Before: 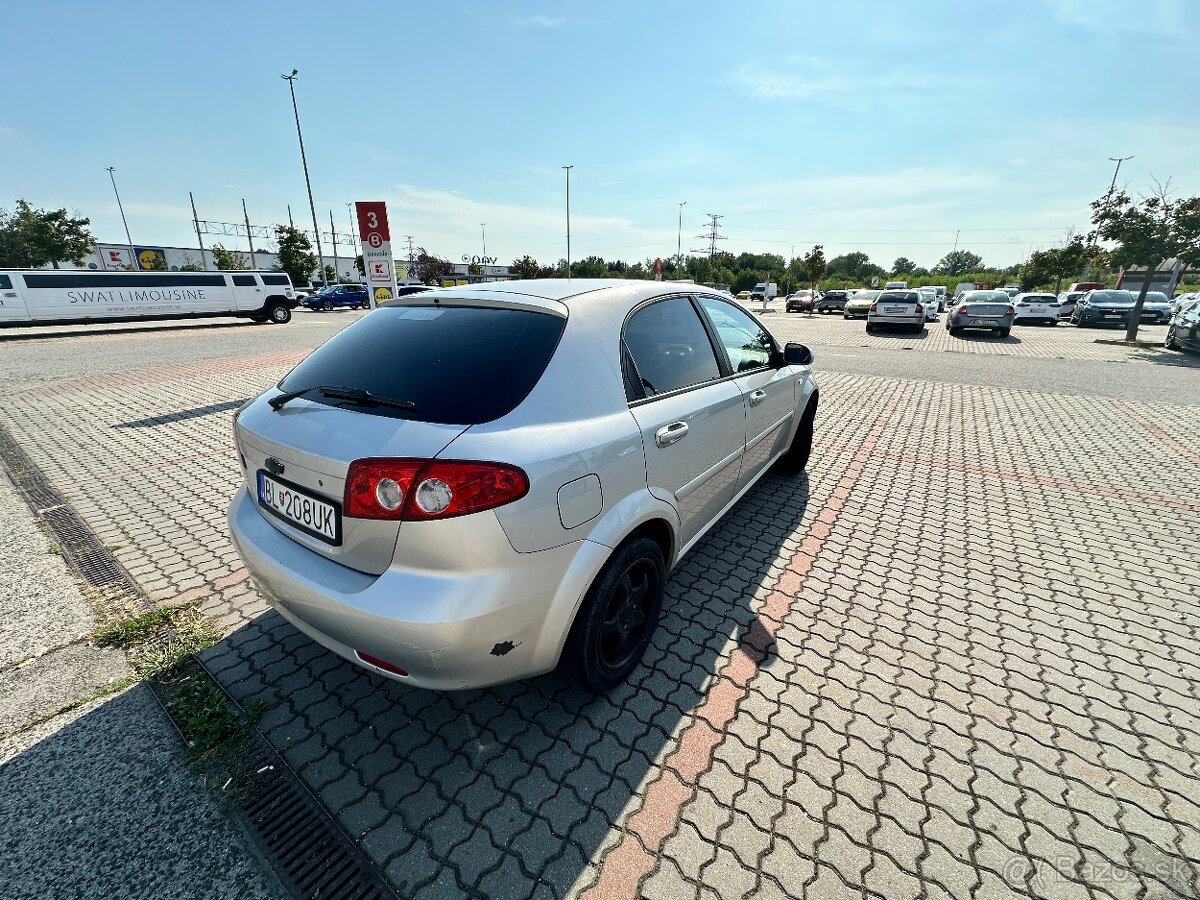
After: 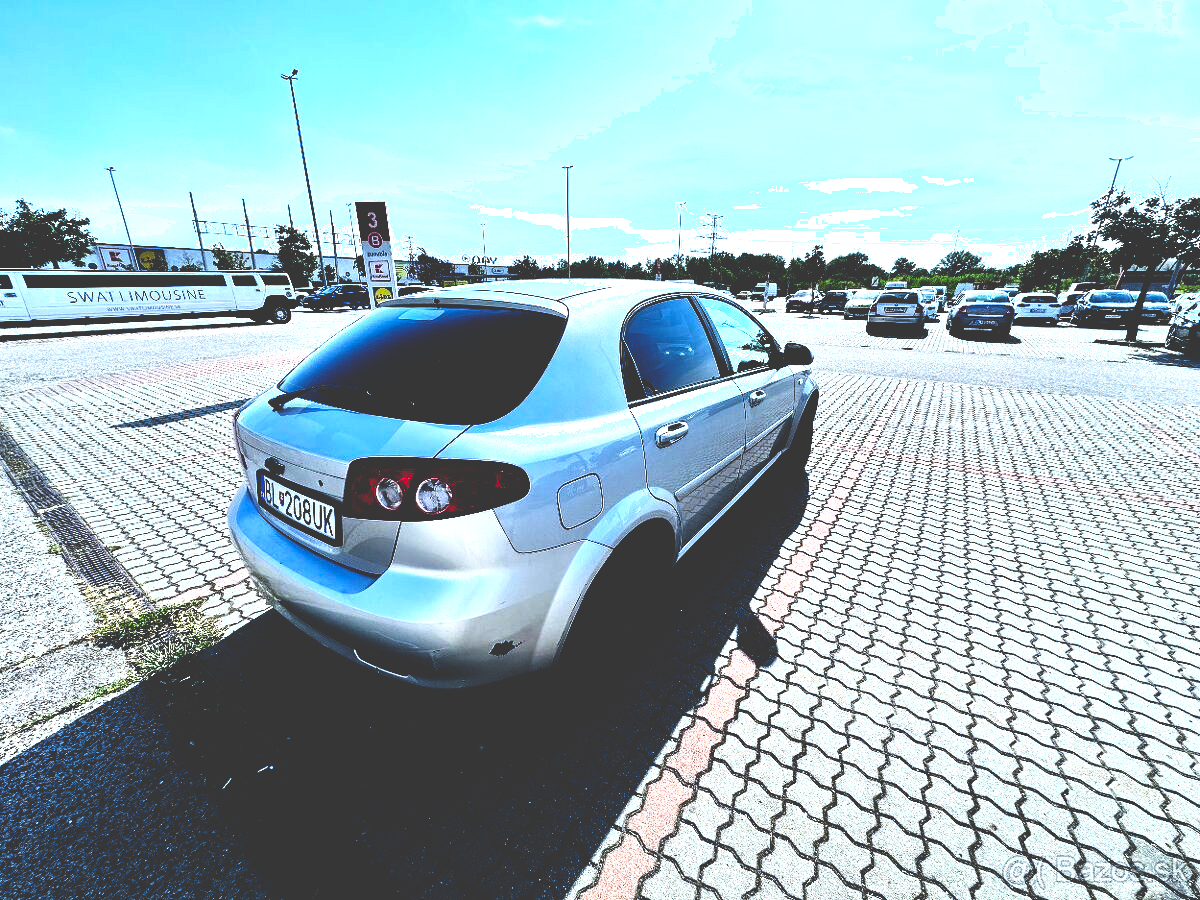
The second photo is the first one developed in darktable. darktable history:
tone equalizer: -8 EV 0.001 EV, -7 EV -0.002 EV, -6 EV 0.002 EV, -5 EV -0.03 EV, -4 EV -0.116 EV, -3 EV -0.169 EV, -2 EV 0.24 EV, -1 EV 0.702 EV, +0 EV 0.493 EV
base curve: curves: ch0 [(0, 0.036) (0.083, 0.04) (0.804, 1)], preserve colors none
white balance: red 0.926, green 1.003, blue 1.133
